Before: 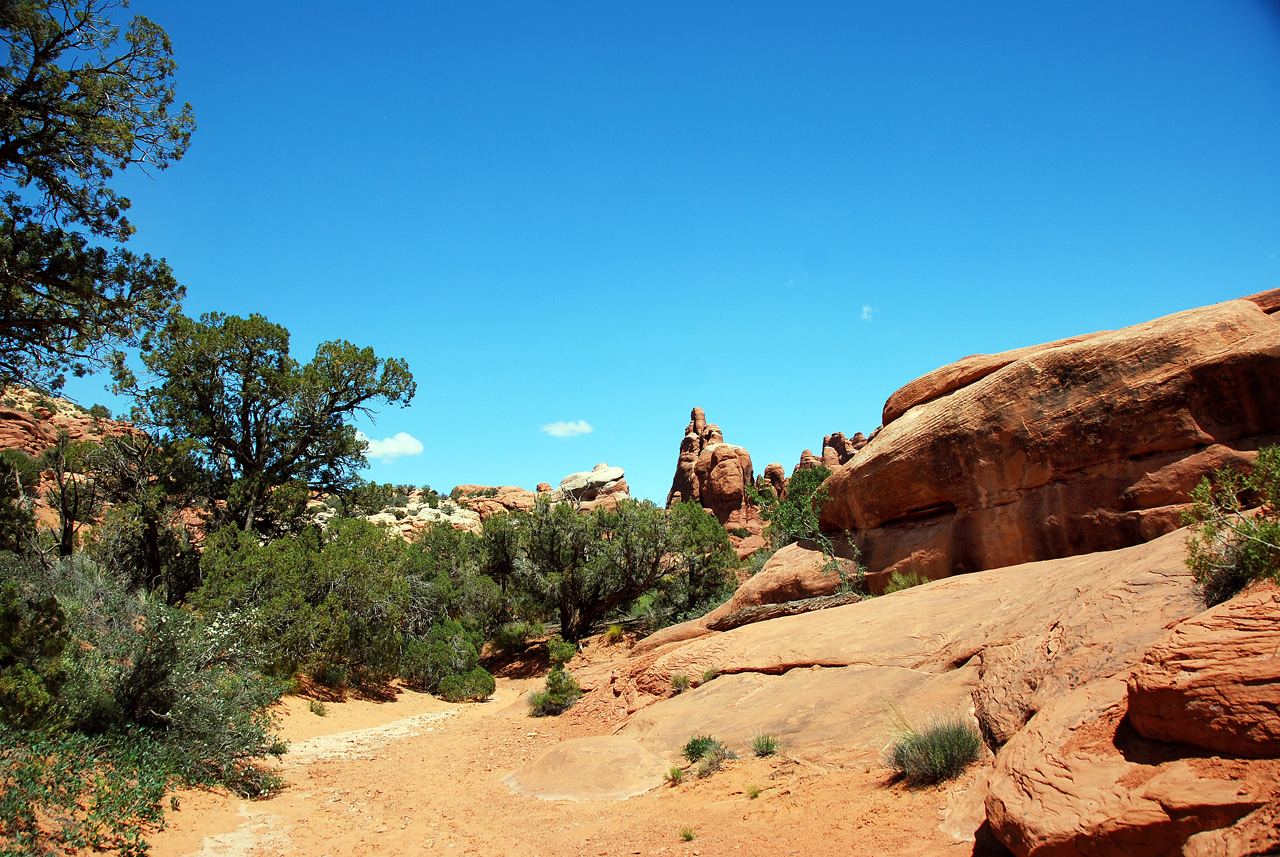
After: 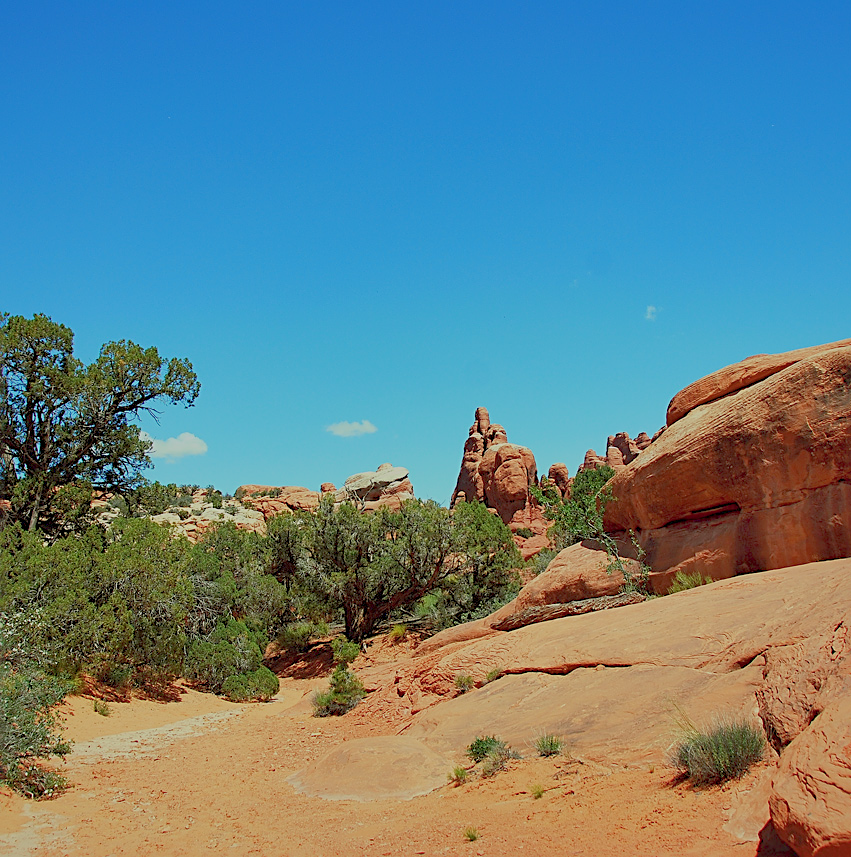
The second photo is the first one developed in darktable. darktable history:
crop: left 16.899%, right 16.556%
sharpen: on, module defaults
shadows and highlights: on, module defaults
color balance rgb: contrast -30%
